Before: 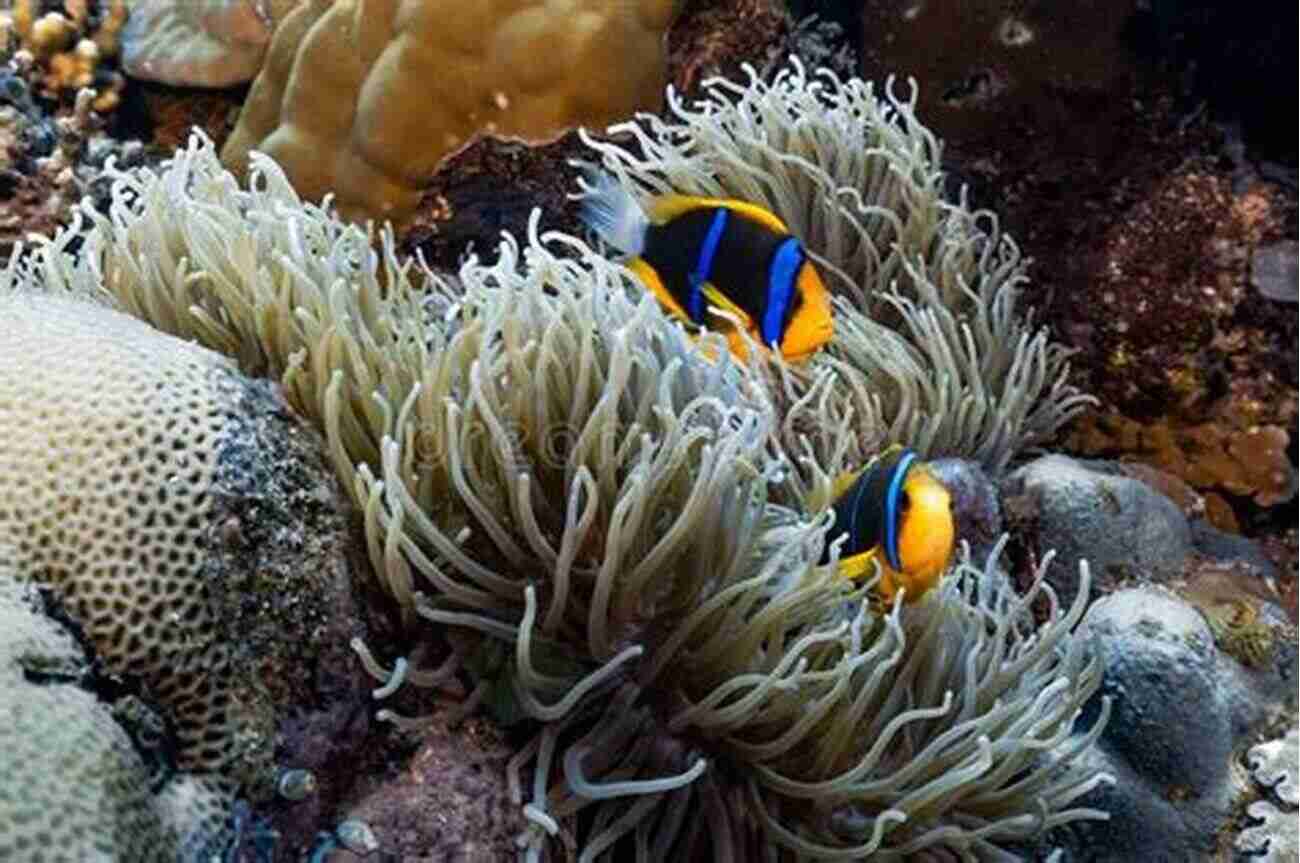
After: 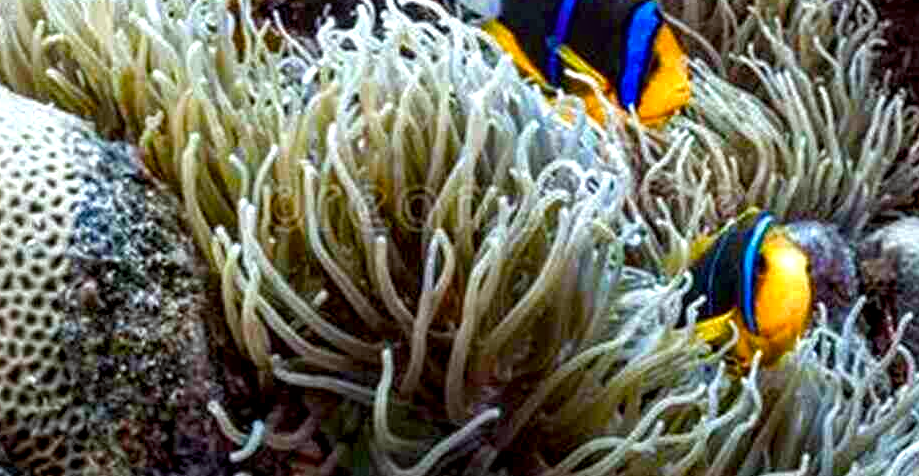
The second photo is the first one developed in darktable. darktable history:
crop: left 11.026%, top 27.517%, right 18.239%, bottom 17.312%
local contrast: detail 142%
color balance rgb: perceptual saturation grading › global saturation 26.129%, perceptual saturation grading › highlights -28.298%, perceptual saturation grading › mid-tones 15.918%, perceptual saturation grading › shadows 33.867%, perceptual brilliance grading › global brilliance 10.746%
color correction: highlights a* -2.82, highlights b* -2.23, shadows a* 1.98, shadows b* 2.97
